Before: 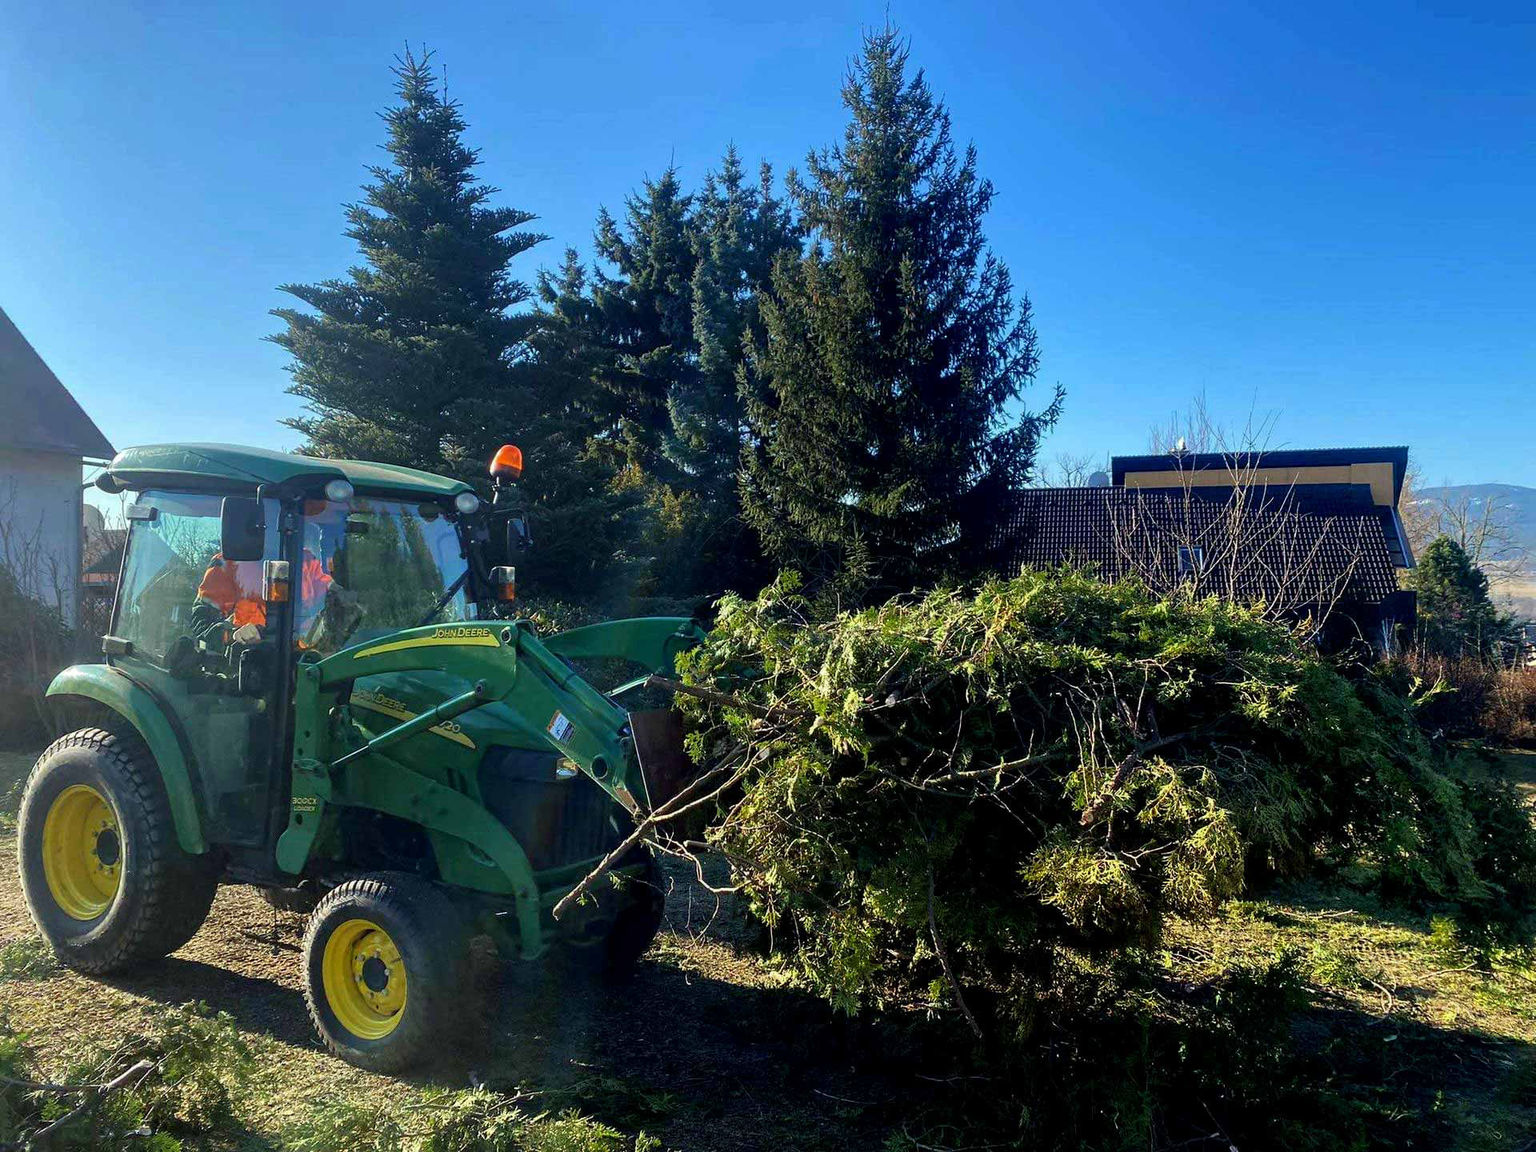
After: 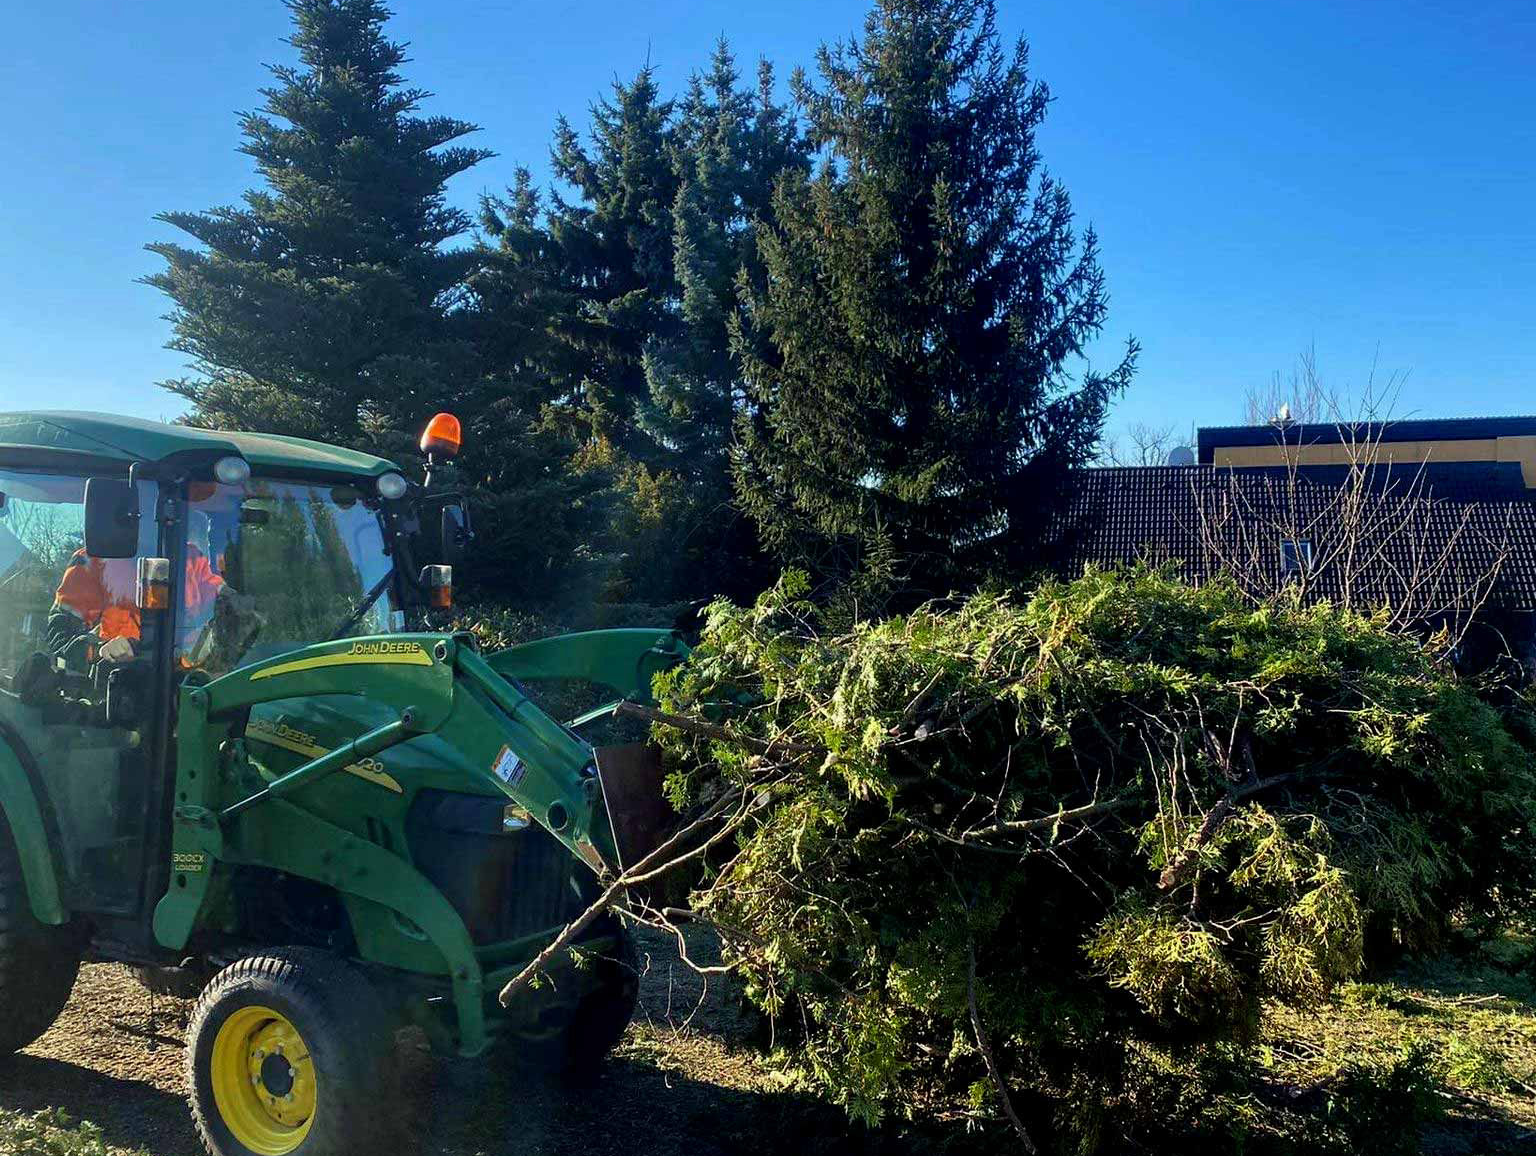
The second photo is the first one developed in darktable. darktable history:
crop and rotate: left 10.042%, top 9.972%, right 9.939%, bottom 9.736%
